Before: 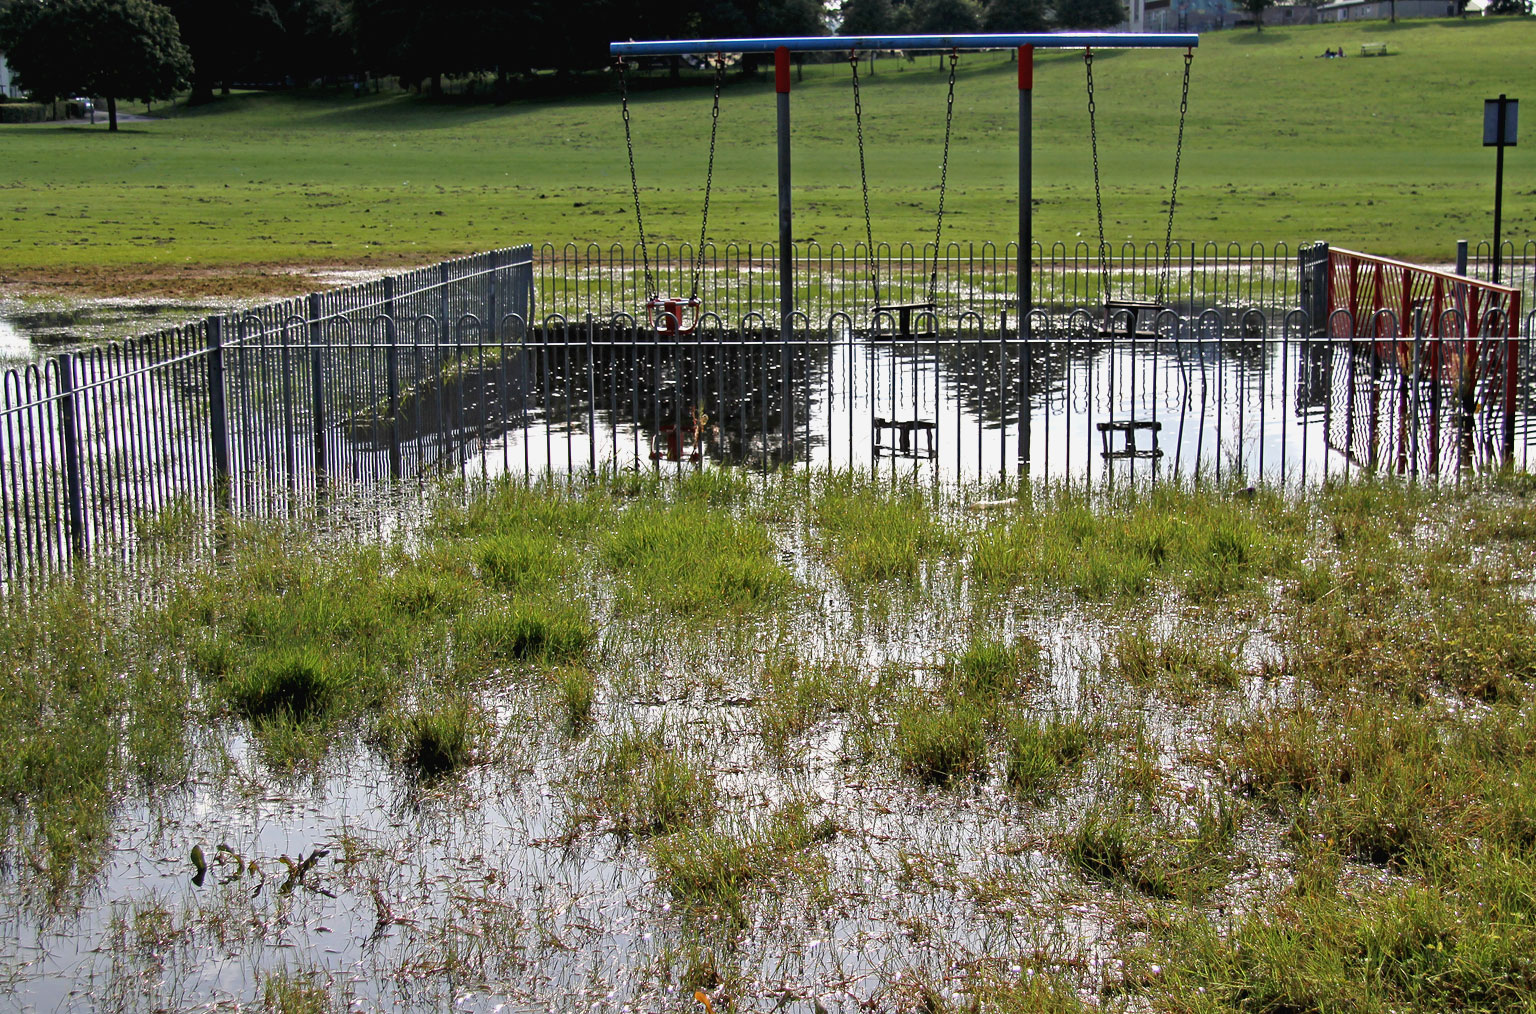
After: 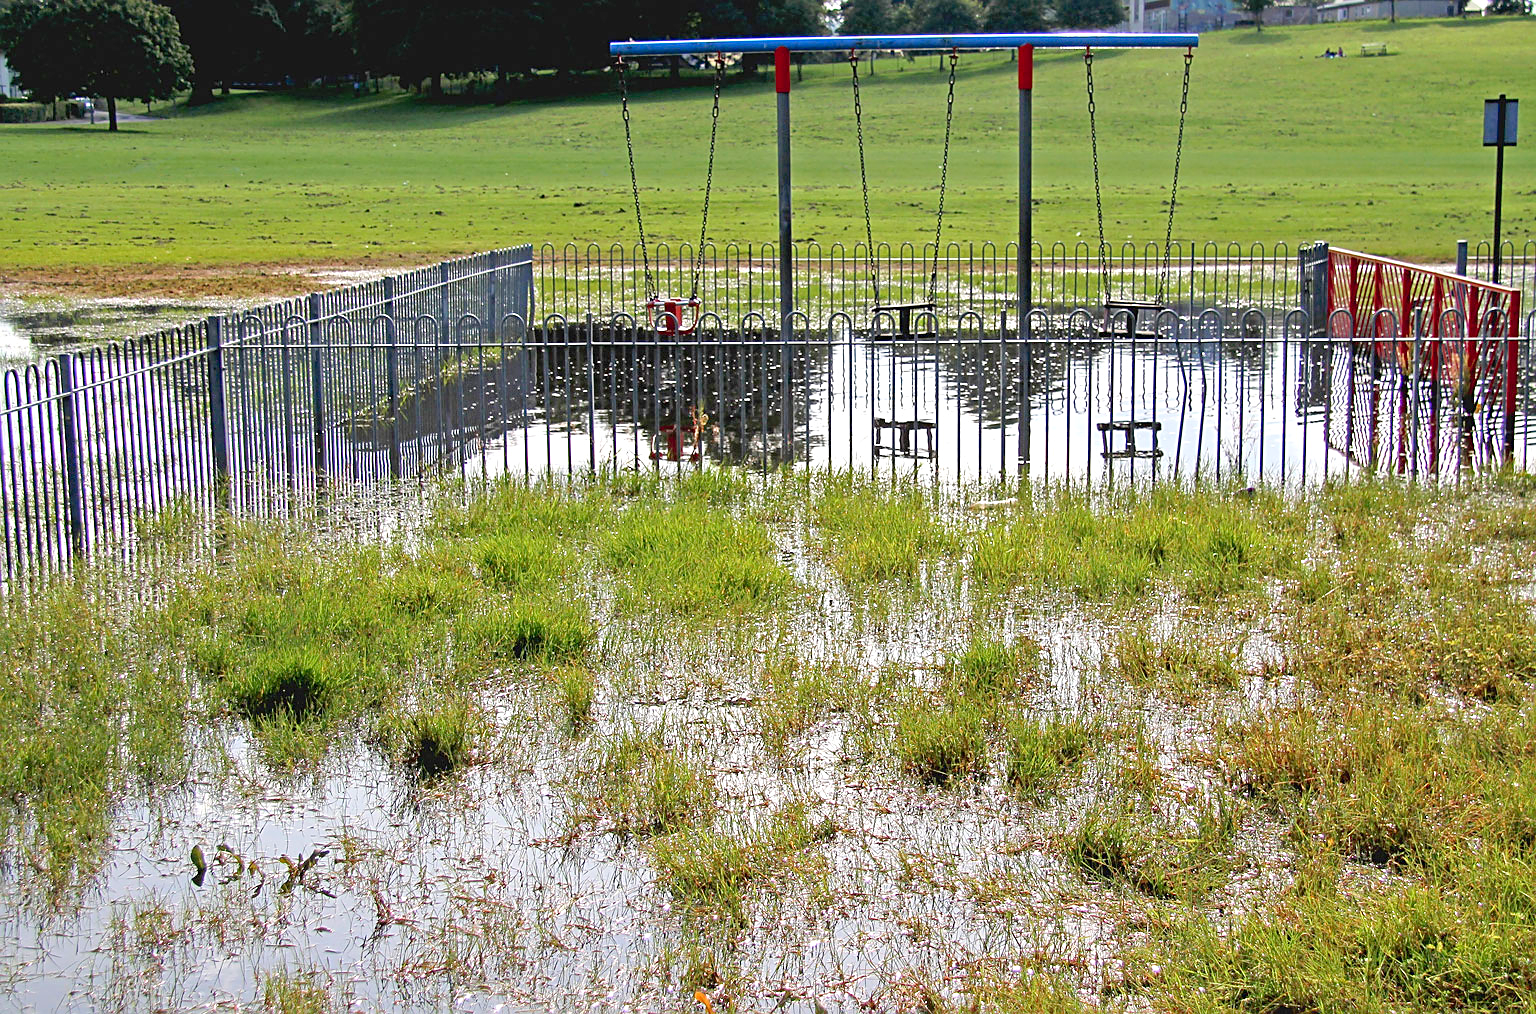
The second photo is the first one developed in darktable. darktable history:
sharpen: on, module defaults
levels: levels [0, 0.397, 0.955]
